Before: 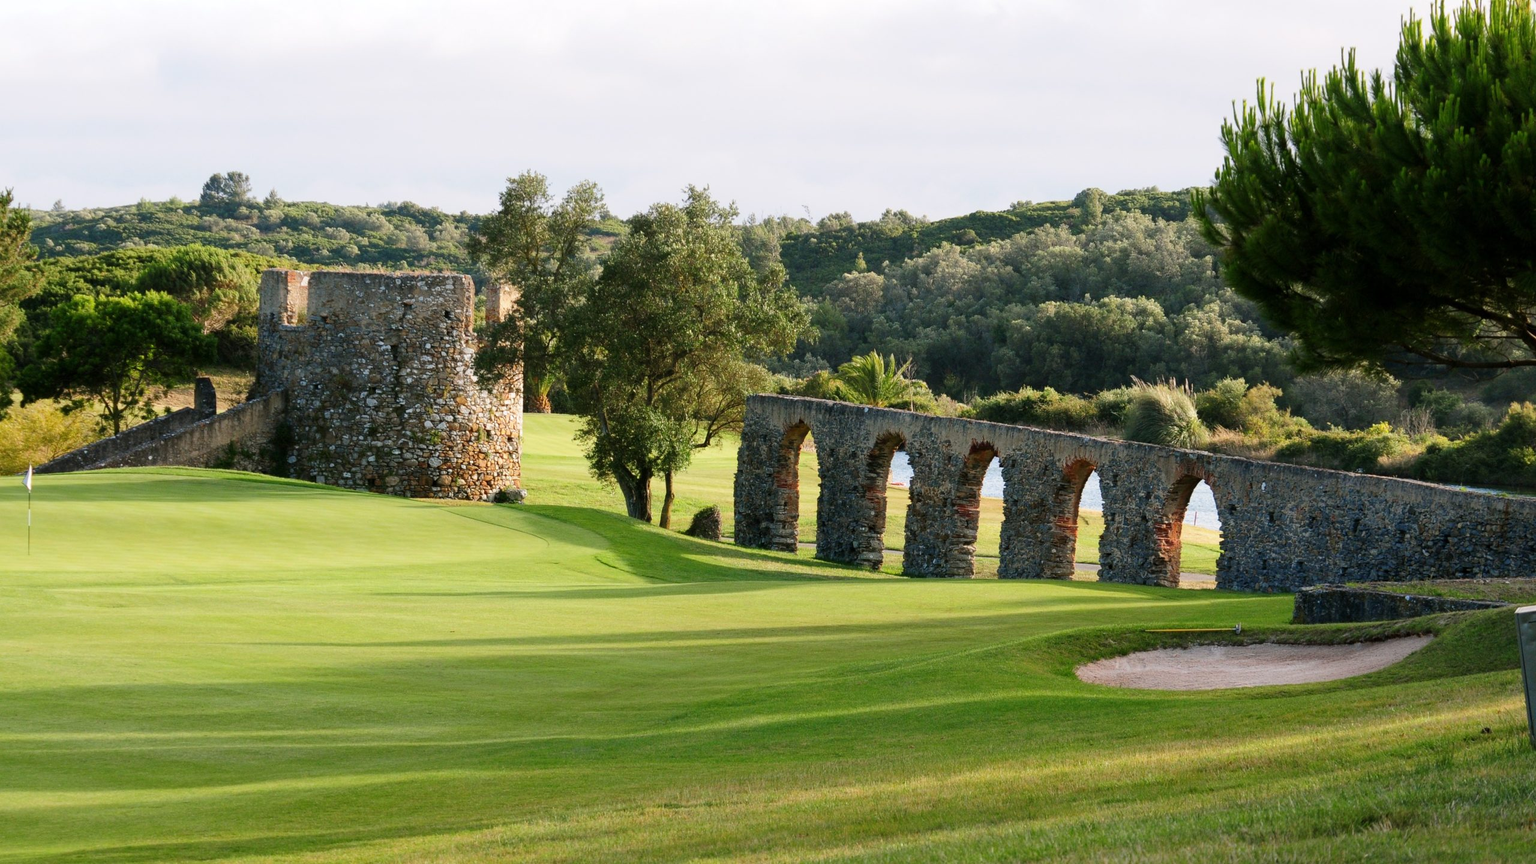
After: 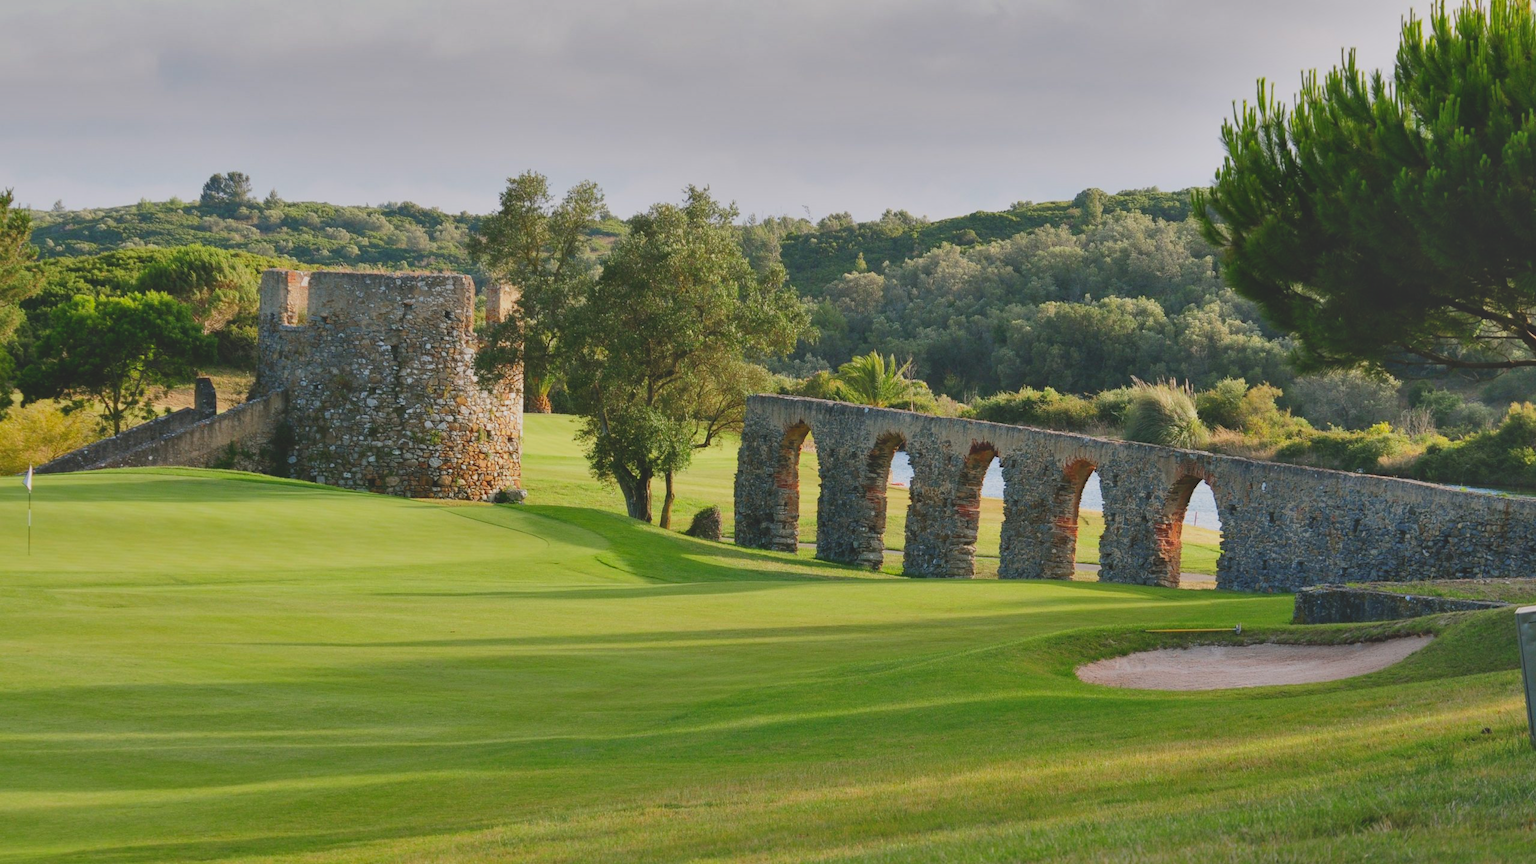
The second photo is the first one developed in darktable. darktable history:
contrast brightness saturation: contrast -0.273
shadows and highlights: radius 102.13, shadows 50.48, highlights -64.23, soften with gaussian
